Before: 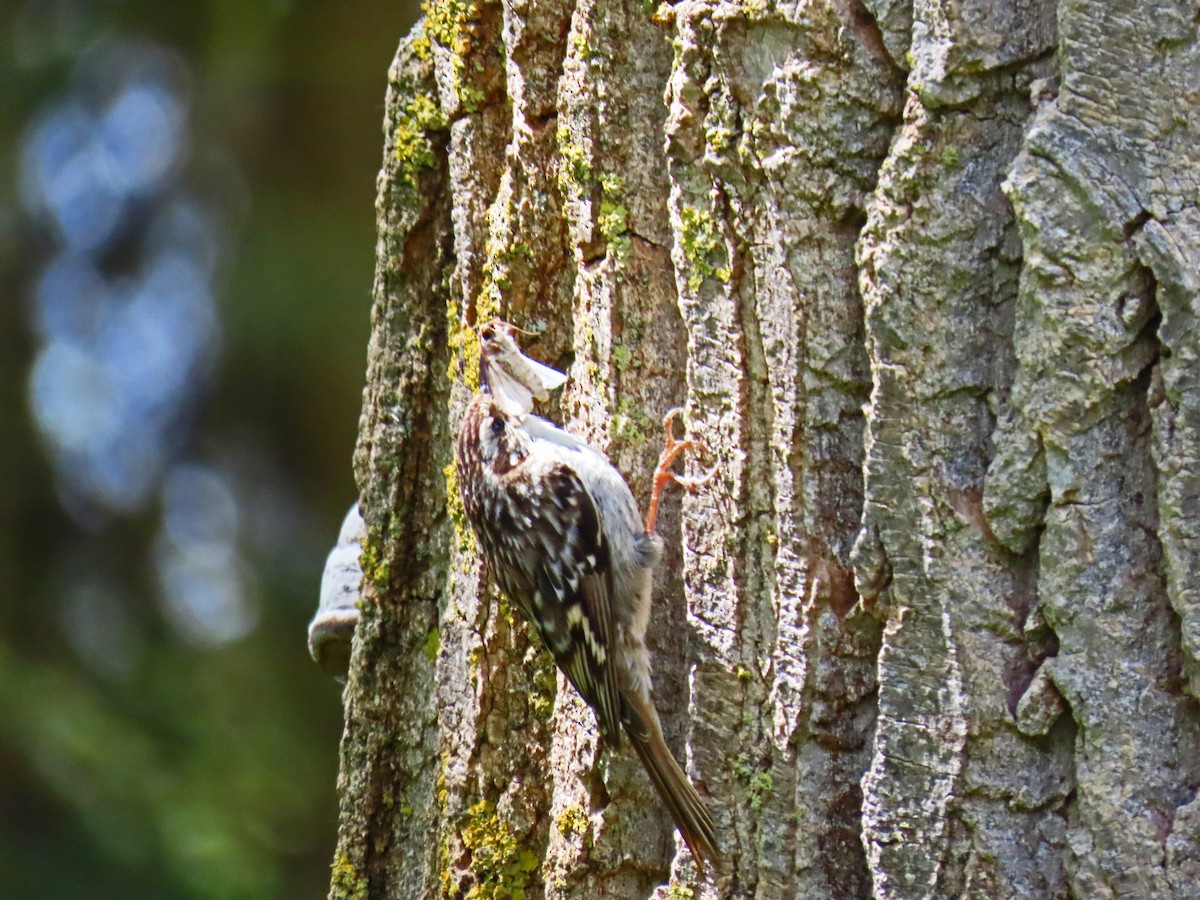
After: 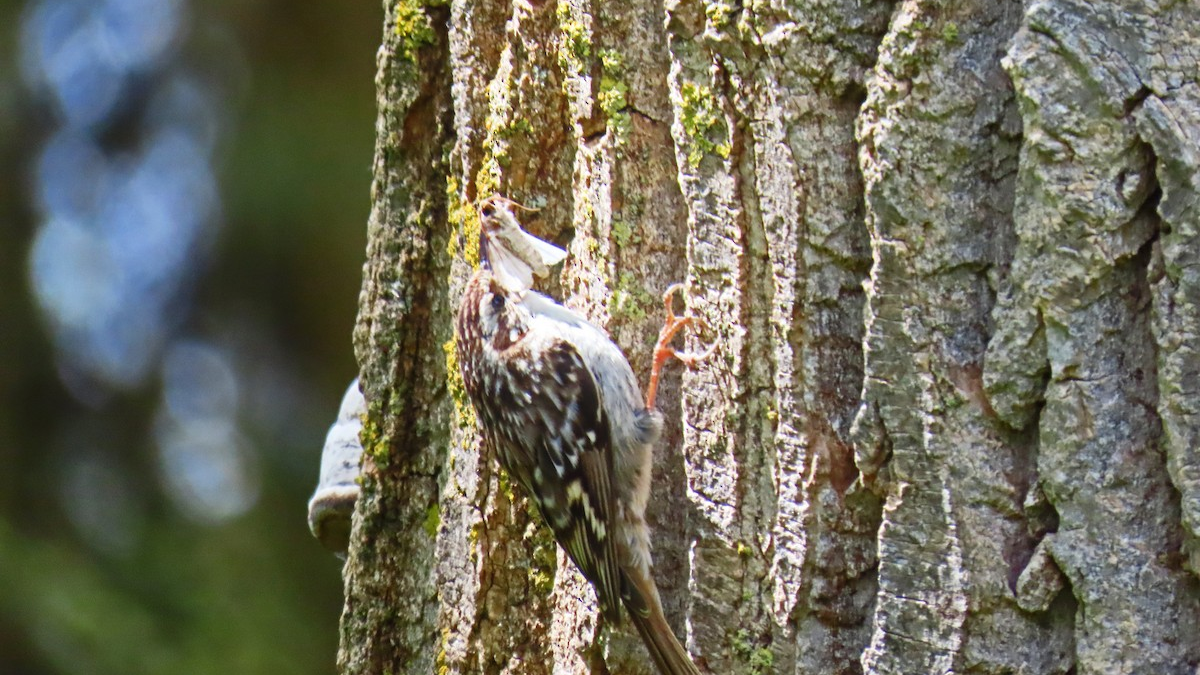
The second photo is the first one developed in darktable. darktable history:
crop: top 13.819%, bottom 11.169%
bloom: size 13.65%, threshold 98.39%, strength 4.82%
